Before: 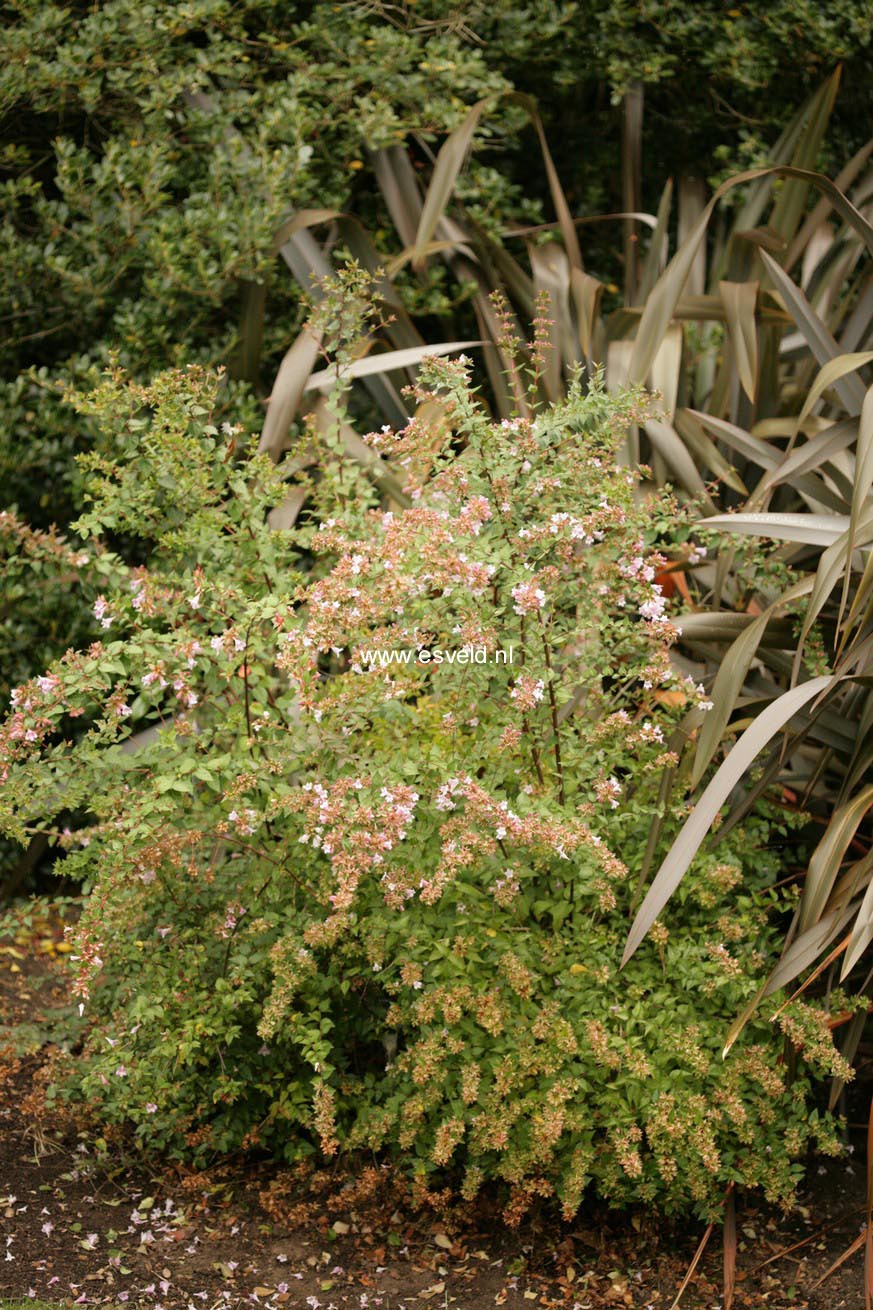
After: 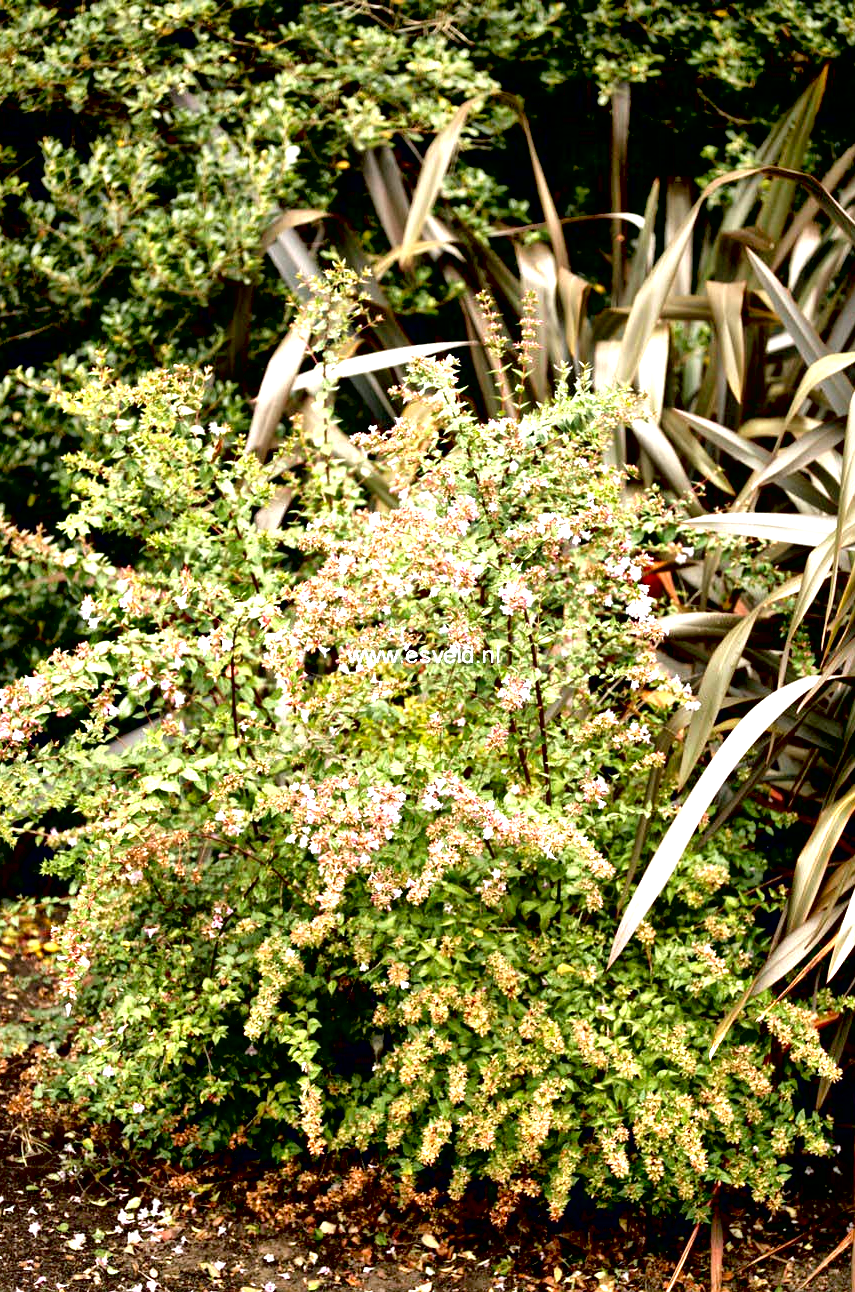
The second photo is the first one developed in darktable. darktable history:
crop and rotate: left 1.519%, right 0.51%, bottom 1.351%
contrast equalizer: y [[0.627 ×6], [0.563 ×6], [0 ×6], [0 ×6], [0 ×6]]
local contrast: mode bilateral grid, contrast 20, coarseness 50, detail 171%, midtone range 0.2
exposure: black level correction 0.012, exposure 0.704 EV, compensate exposure bias true, compensate highlight preservation false
